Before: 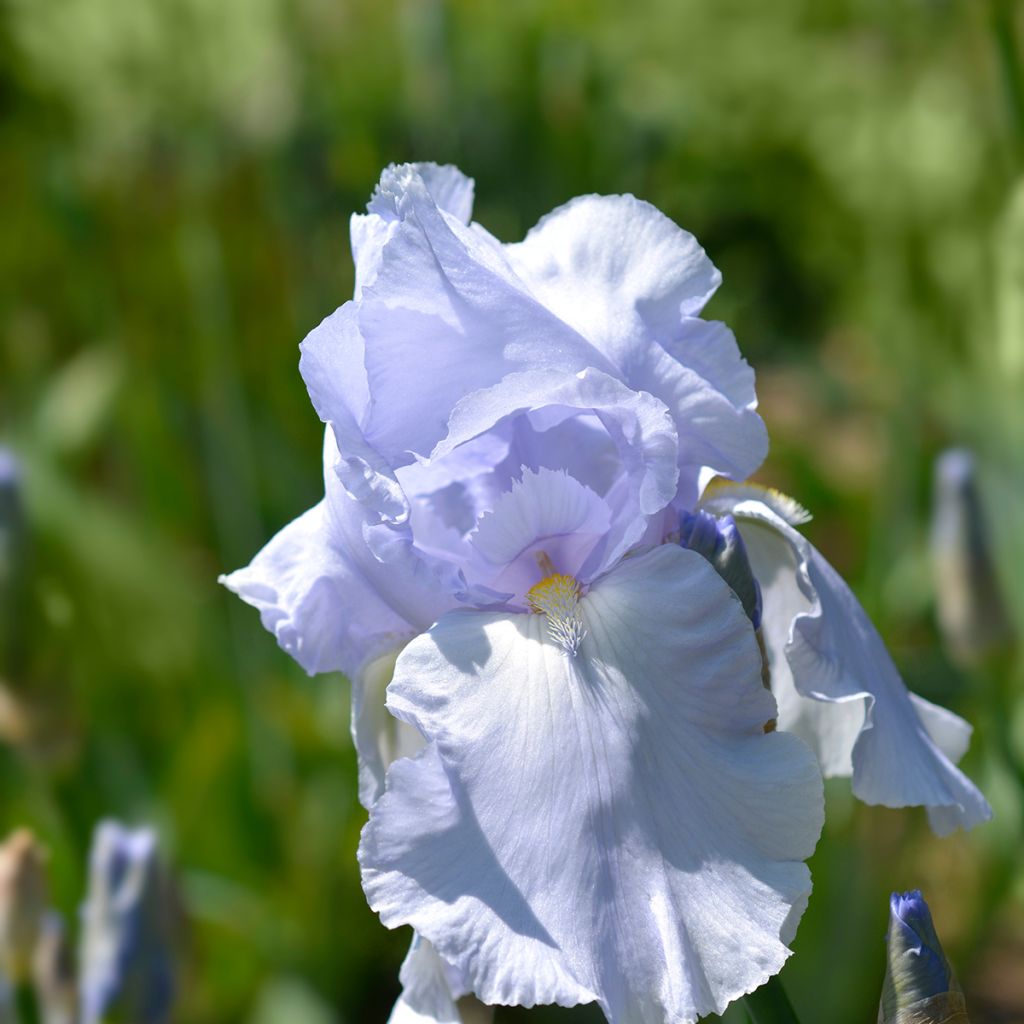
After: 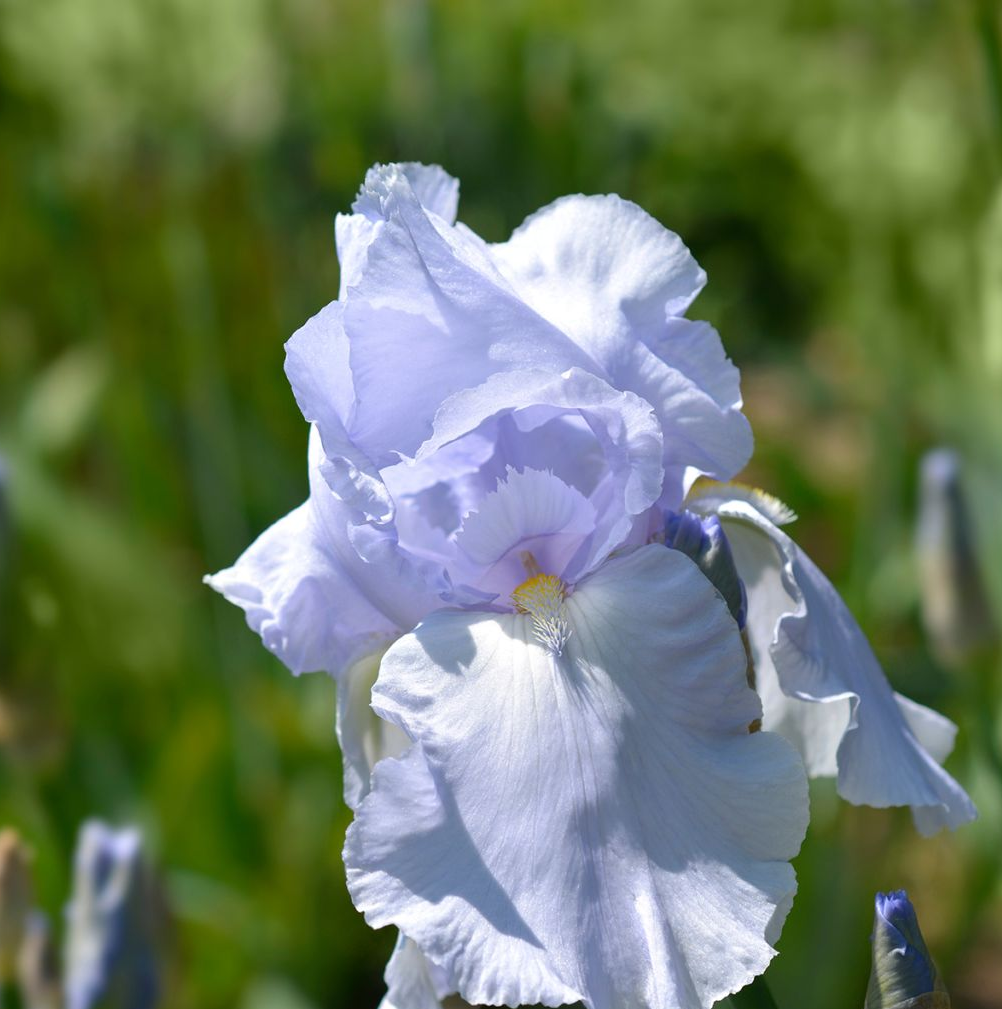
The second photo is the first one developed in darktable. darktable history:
crop and rotate: left 1.518%, right 0.552%, bottom 1.399%
